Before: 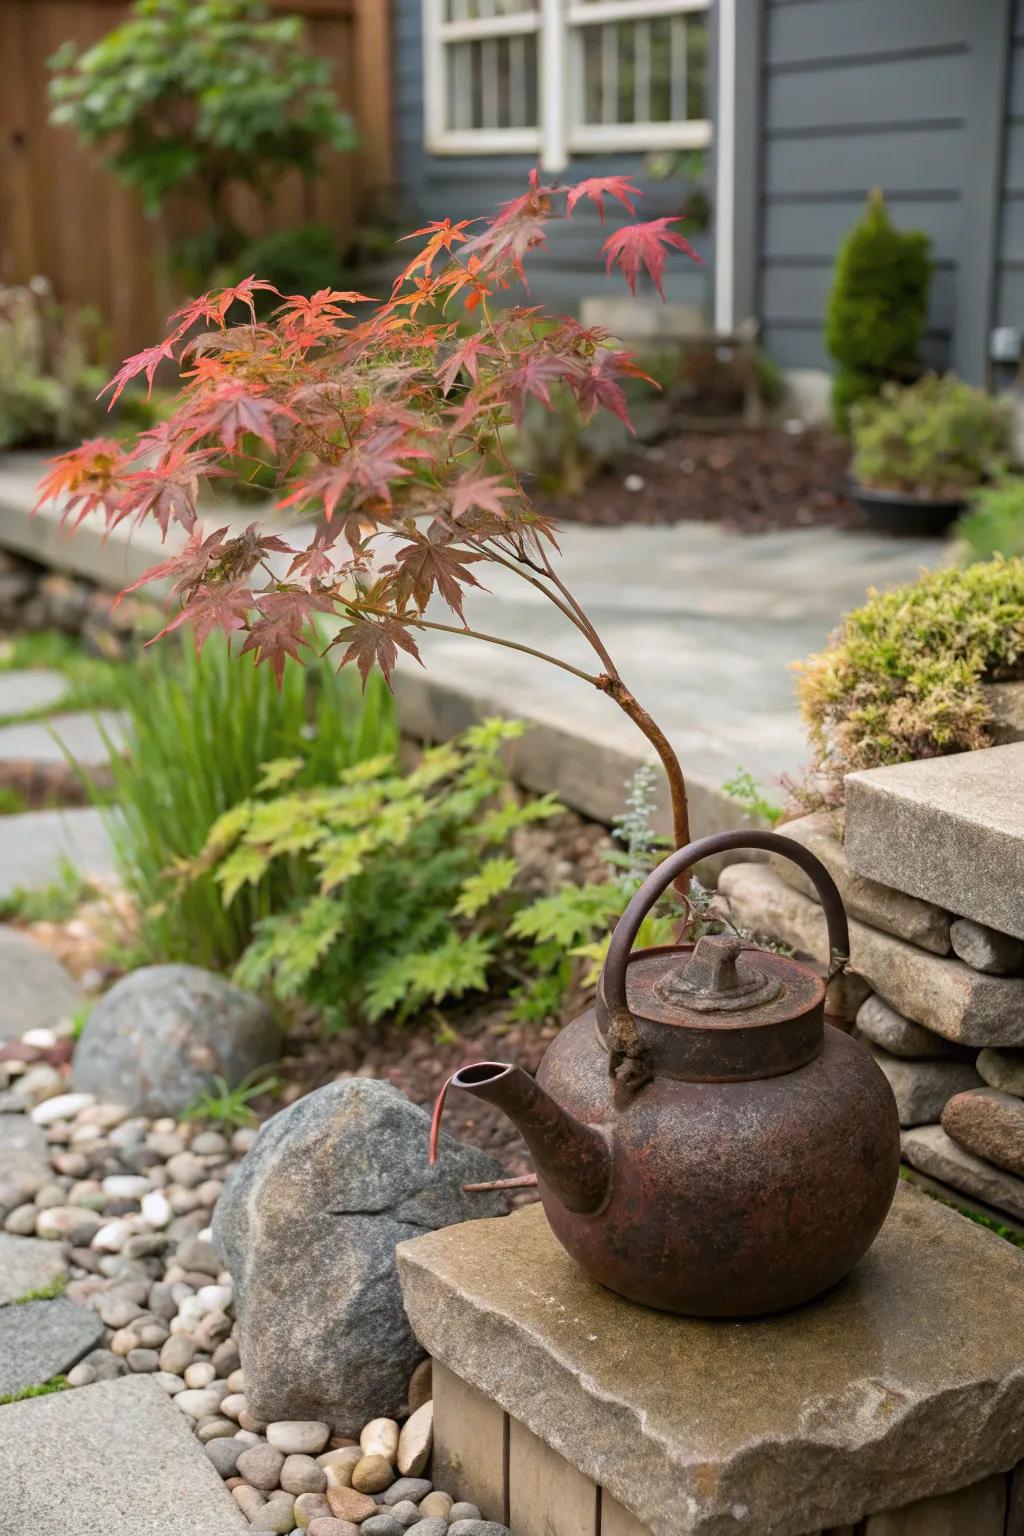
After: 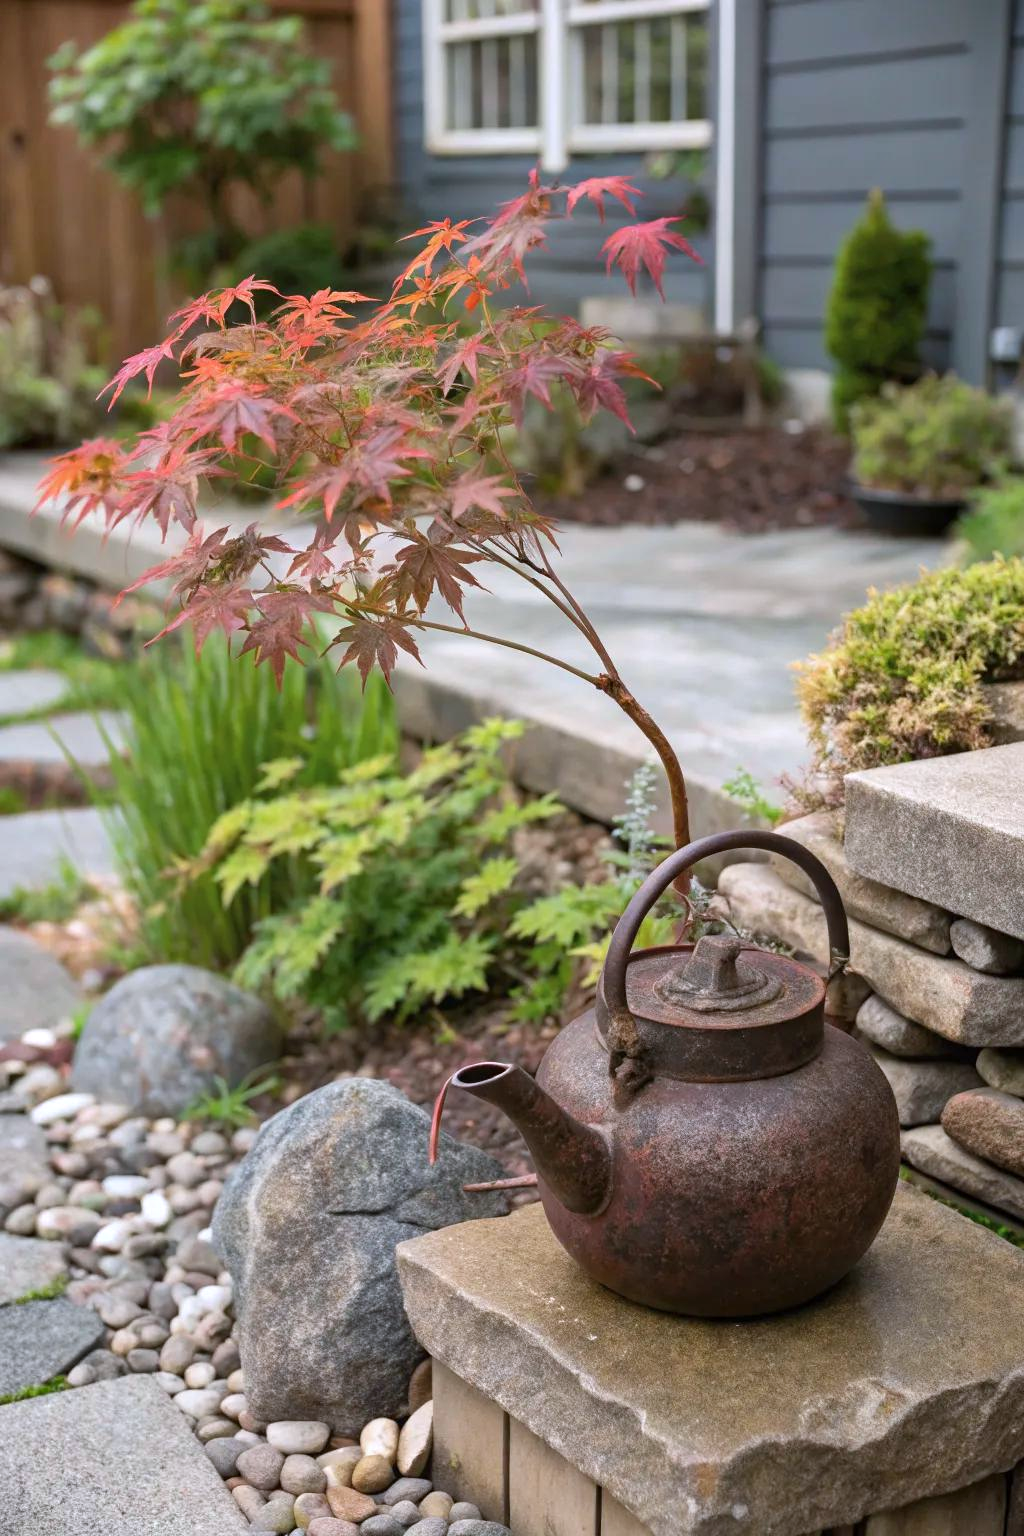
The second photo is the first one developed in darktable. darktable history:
color calibration: illuminant as shot in camera, x 0.358, y 0.373, temperature 4628.91 K
exposure: exposure 0.127 EV, compensate exposure bias true, compensate highlight preservation false
shadows and highlights: shadows color adjustment 97.98%, highlights color adjustment 58.89%, soften with gaussian
